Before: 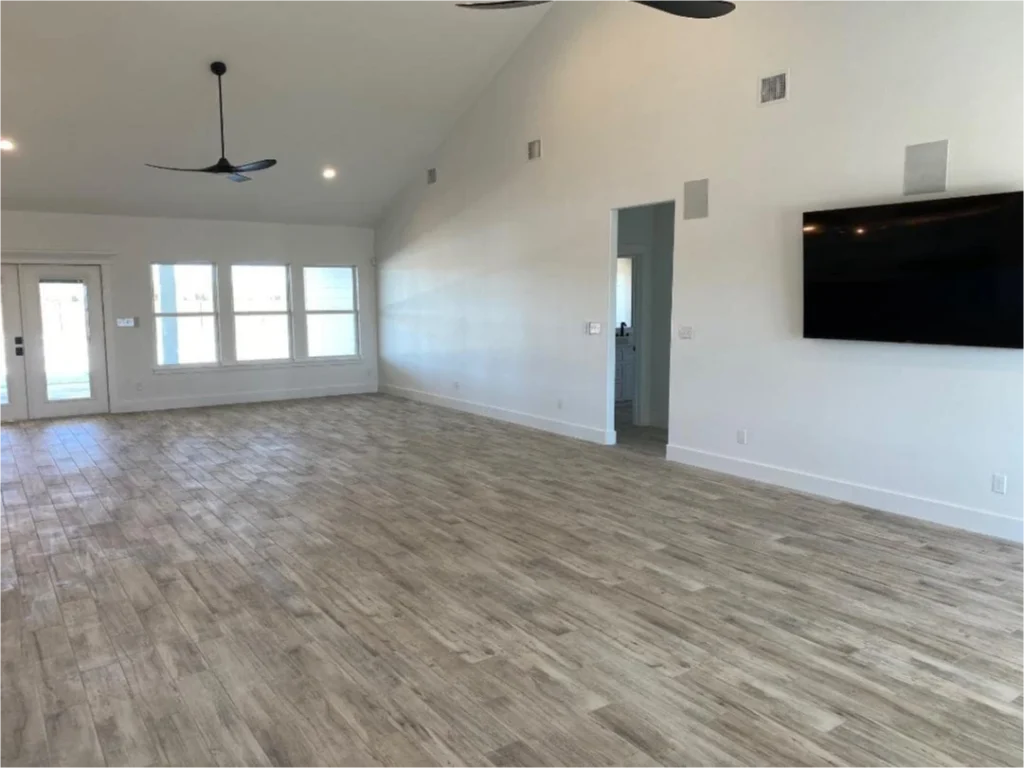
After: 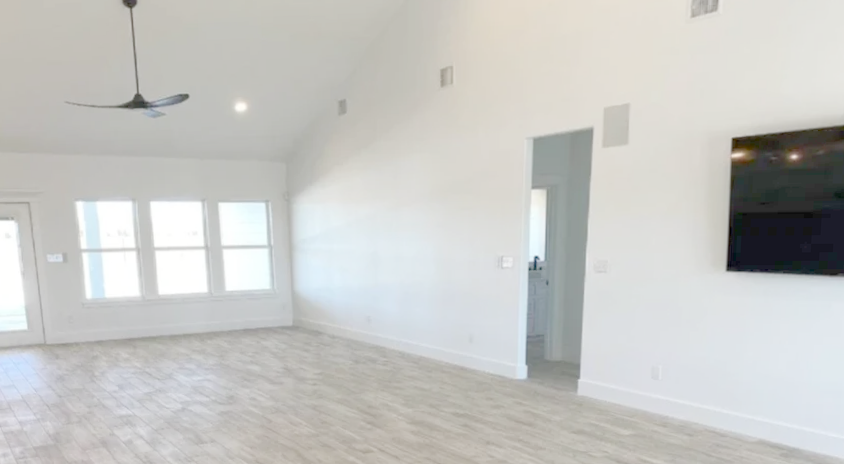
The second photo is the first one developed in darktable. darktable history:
rotate and perspective: rotation 0.062°, lens shift (vertical) 0.115, lens shift (horizontal) -0.133, crop left 0.047, crop right 0.94, crop top 0.061, crop bottom 0.94
crop: left 3.015%, top 8.969%, right 9.647%, bottom 26.457%
